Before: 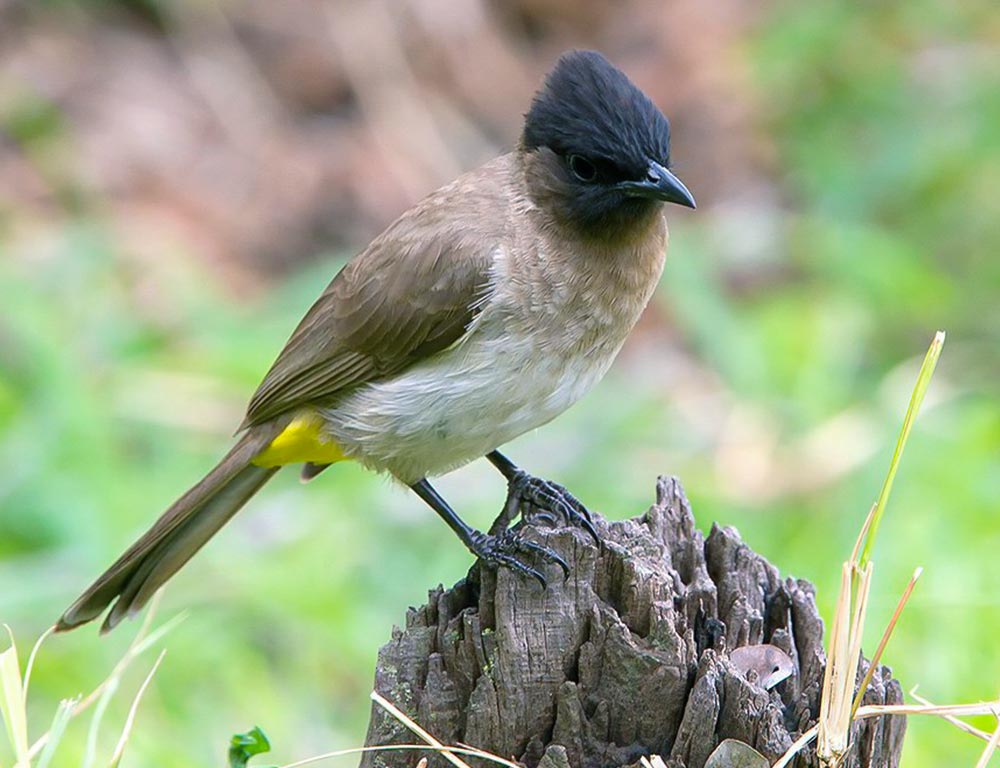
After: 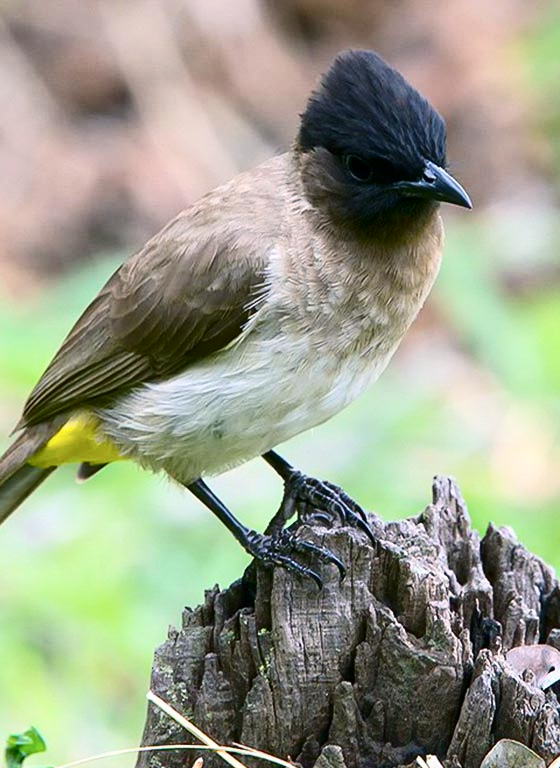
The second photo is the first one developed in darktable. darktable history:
crop and rotate: left 22.407%, right 21.548%
contrast brightness saturation: contrast 0.271
